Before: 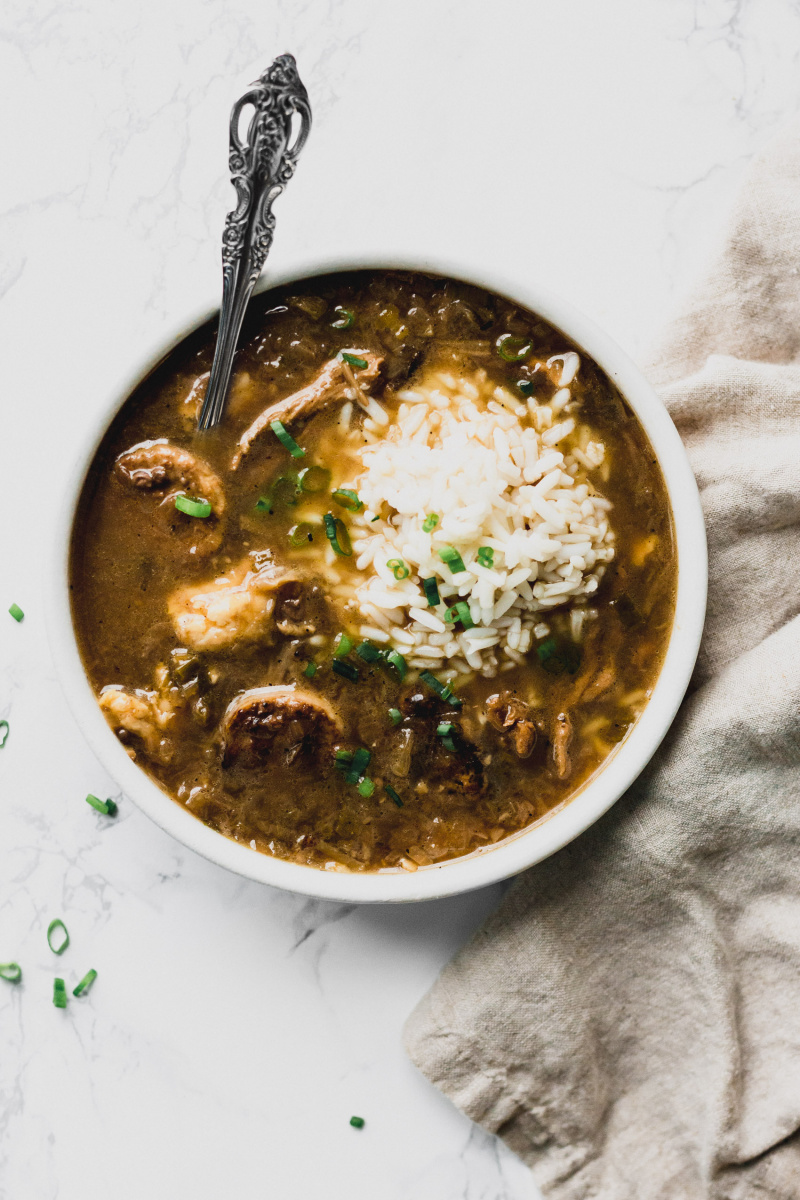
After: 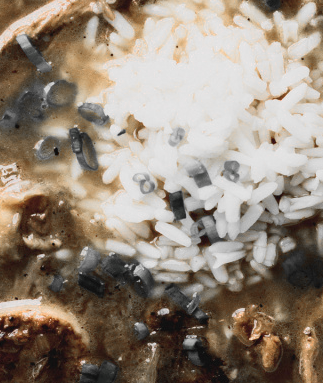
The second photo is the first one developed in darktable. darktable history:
crop: left 31.751%, top 32.172%, right 27.8%, bottom 35.83%
color zones: curves: ch0 [(0, 0.65) (0.096, 0.644) (0.221, 0.539) (0.429, 0.5) (0.571, 0.5) (0.714, 0.5) (0.857, 0.5) (1, 0.65)]; ch1 [(0, 0.5) (0.143, 0.5) (0.257, -0.002) (0.429, 0.04) (0.571, -0.001) (0.714, -0.015) (0.857, 0.024) (1, 0.5)]
